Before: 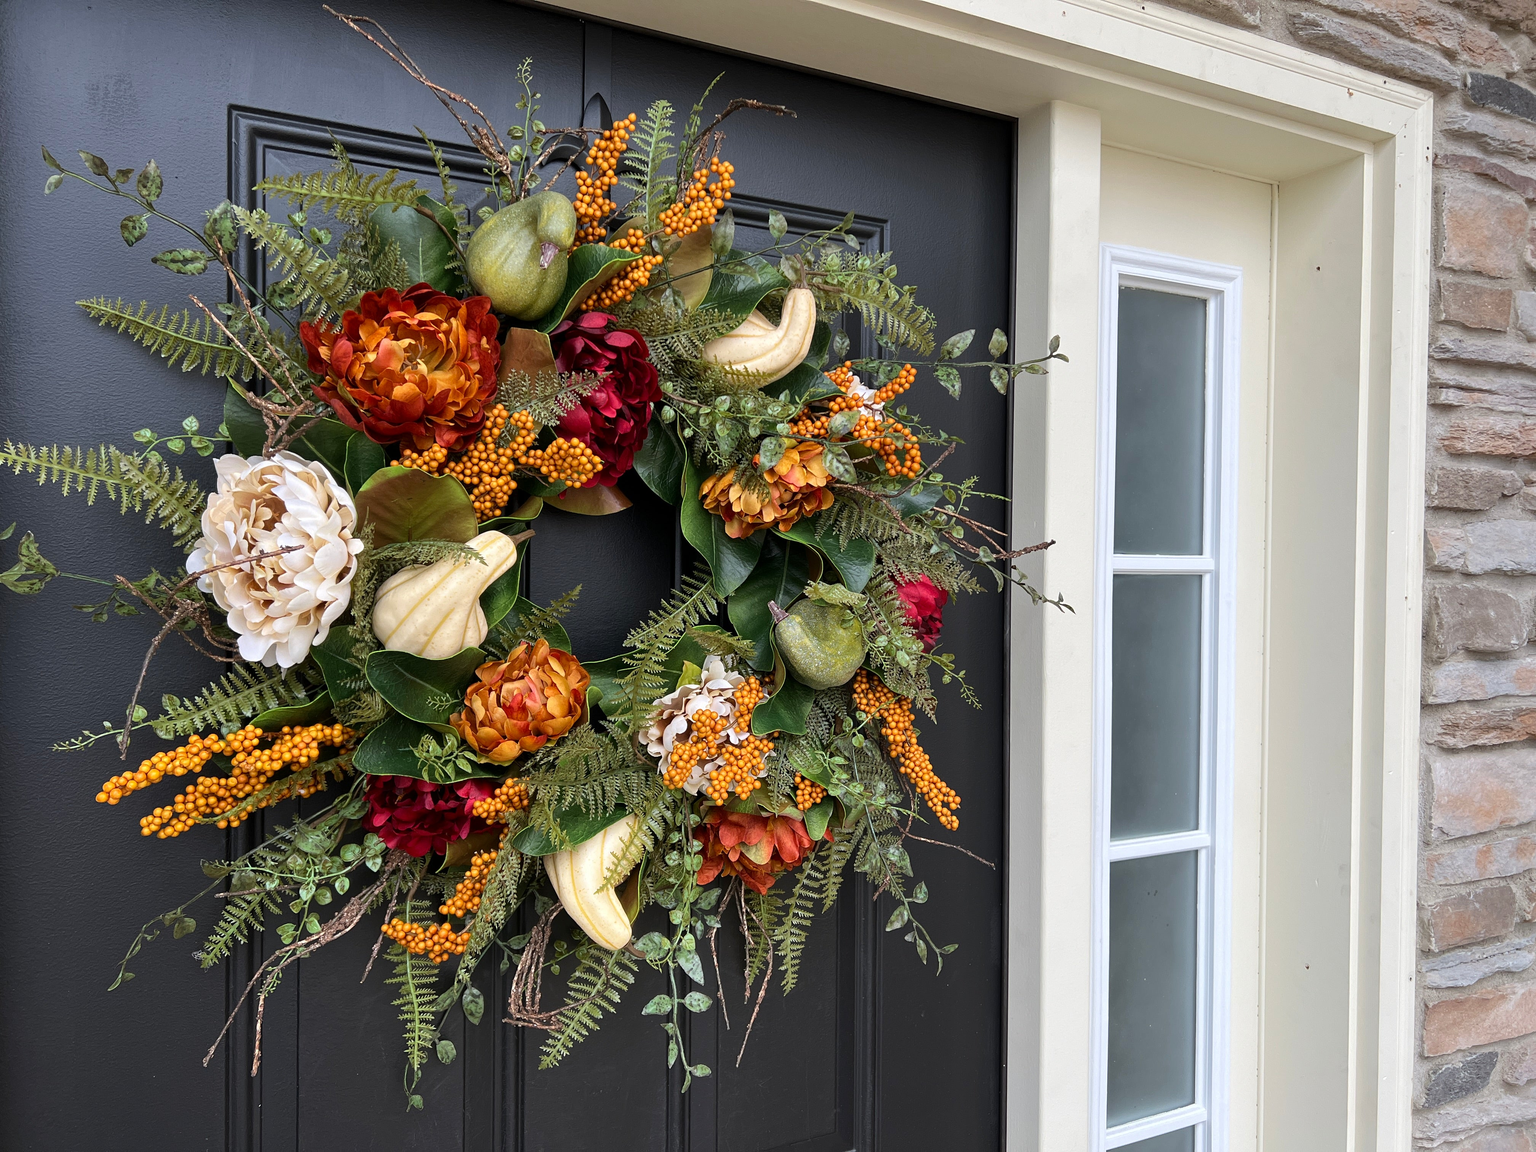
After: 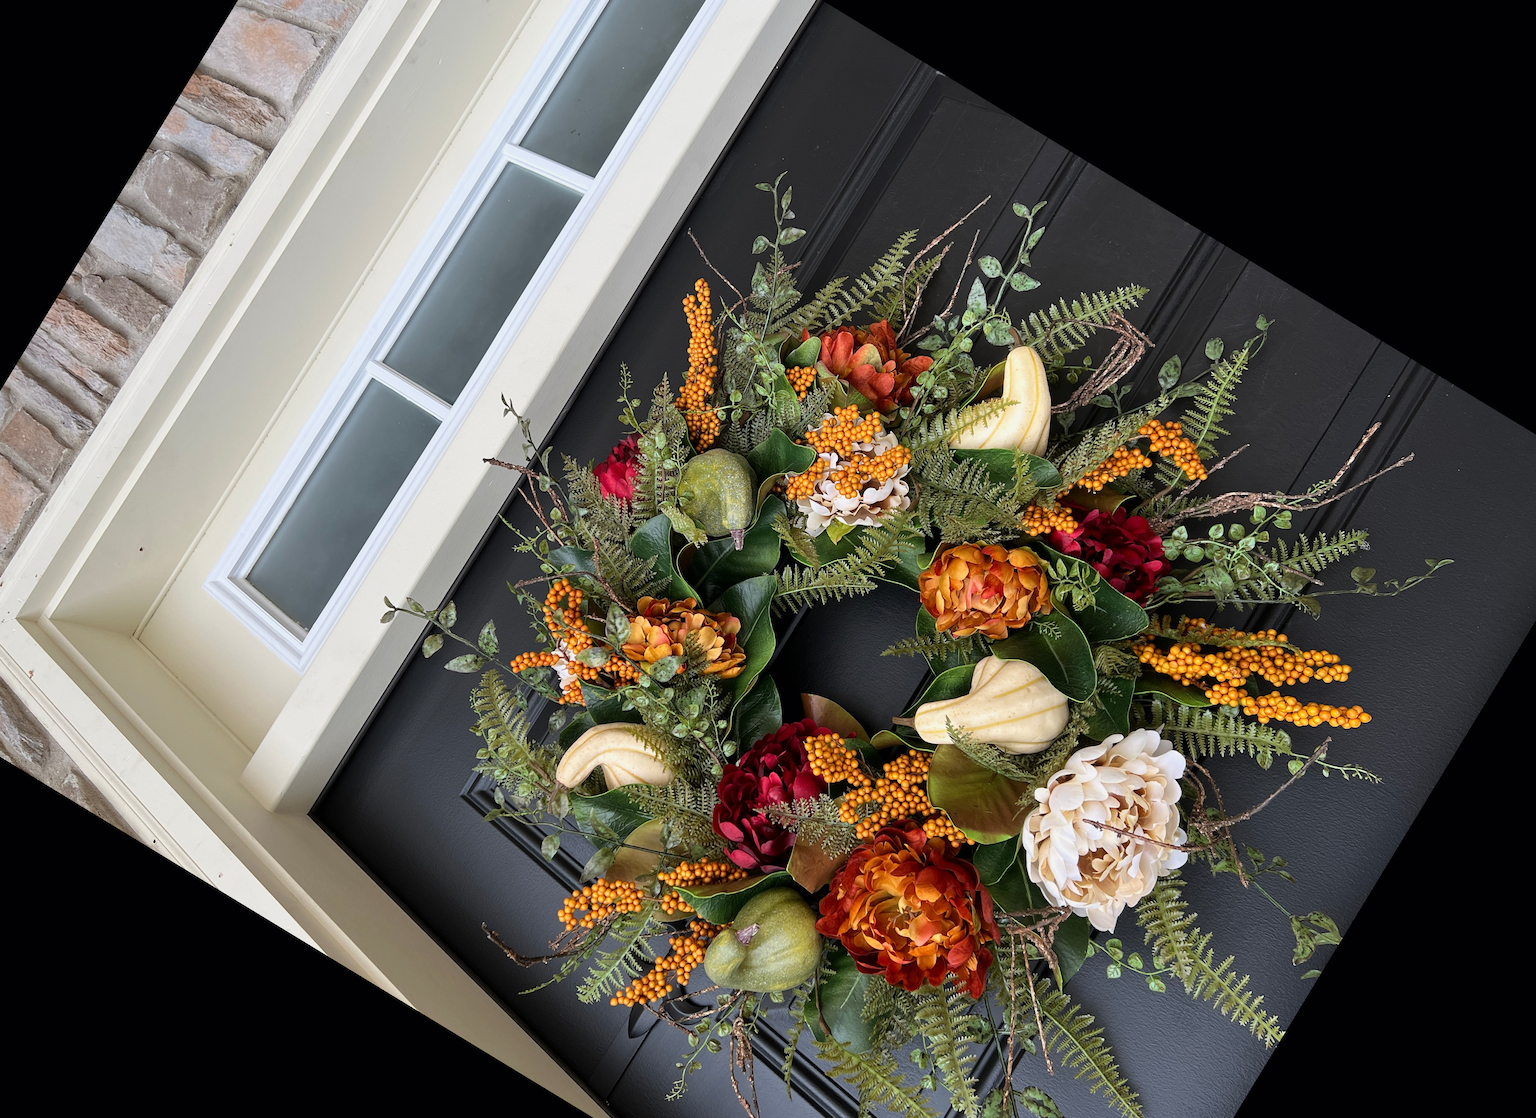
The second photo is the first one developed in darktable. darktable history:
filmic rgb: black relative exposure -16 EV, white relative exposure 2.93 EV, hardness 10.04, color science v6 (2022)
crop and rotate: angle 148.68°, left 9.111%, top 15.603%, right 4.588%, bottom 17.041%
